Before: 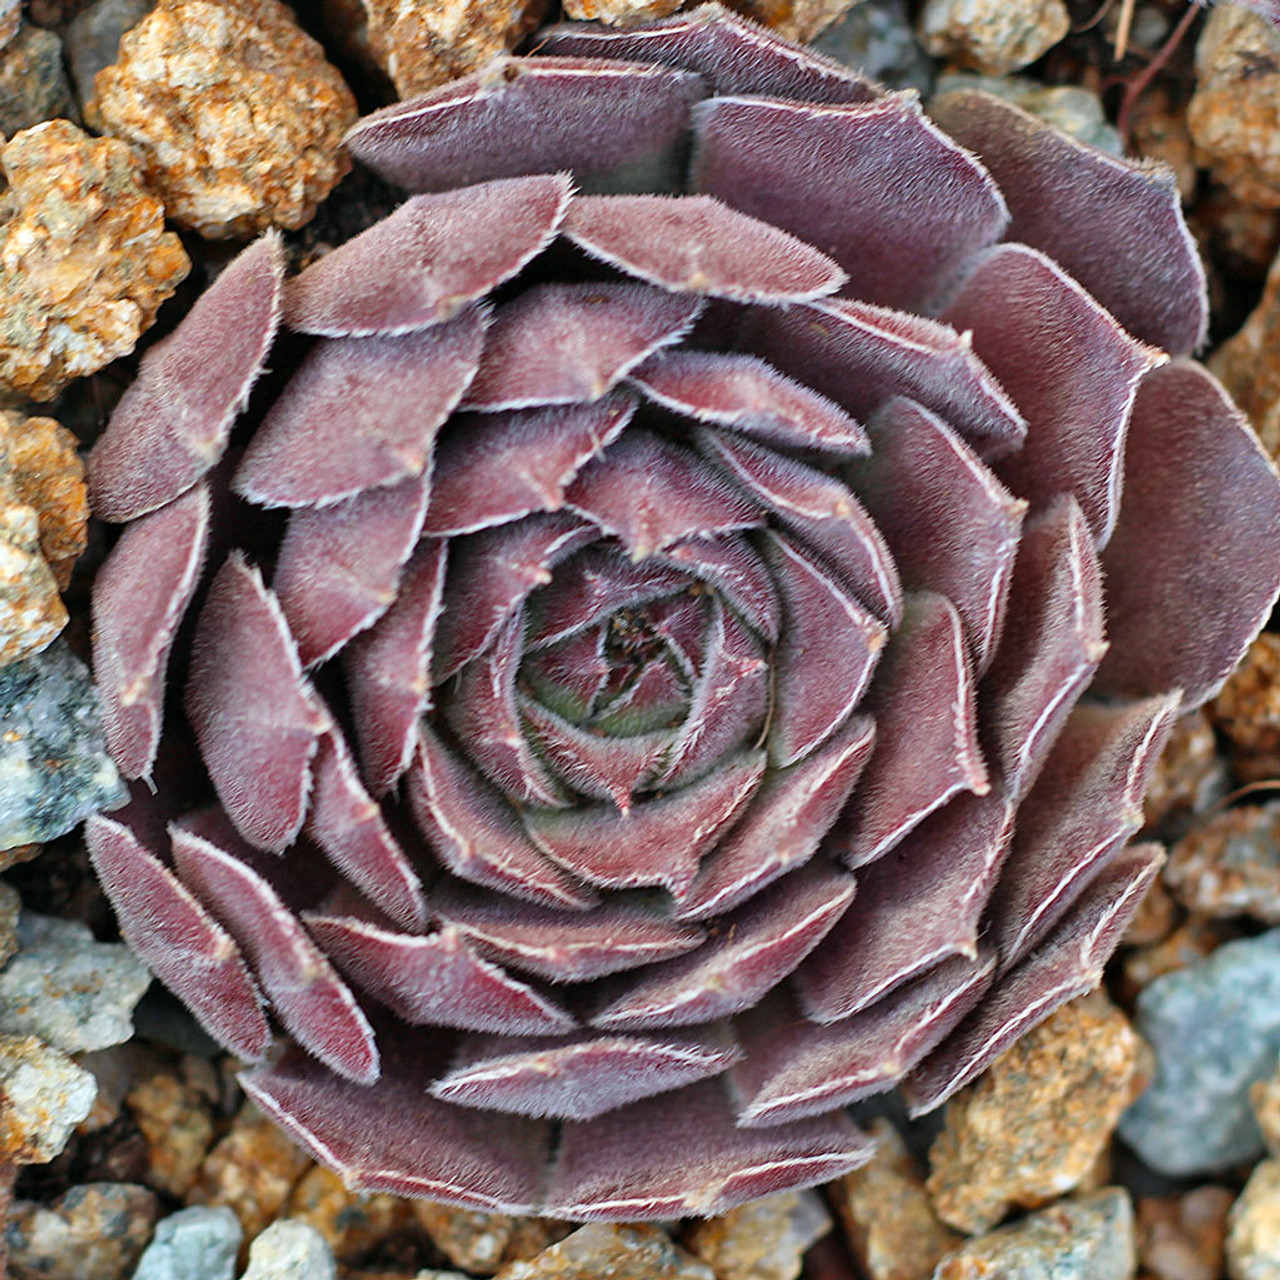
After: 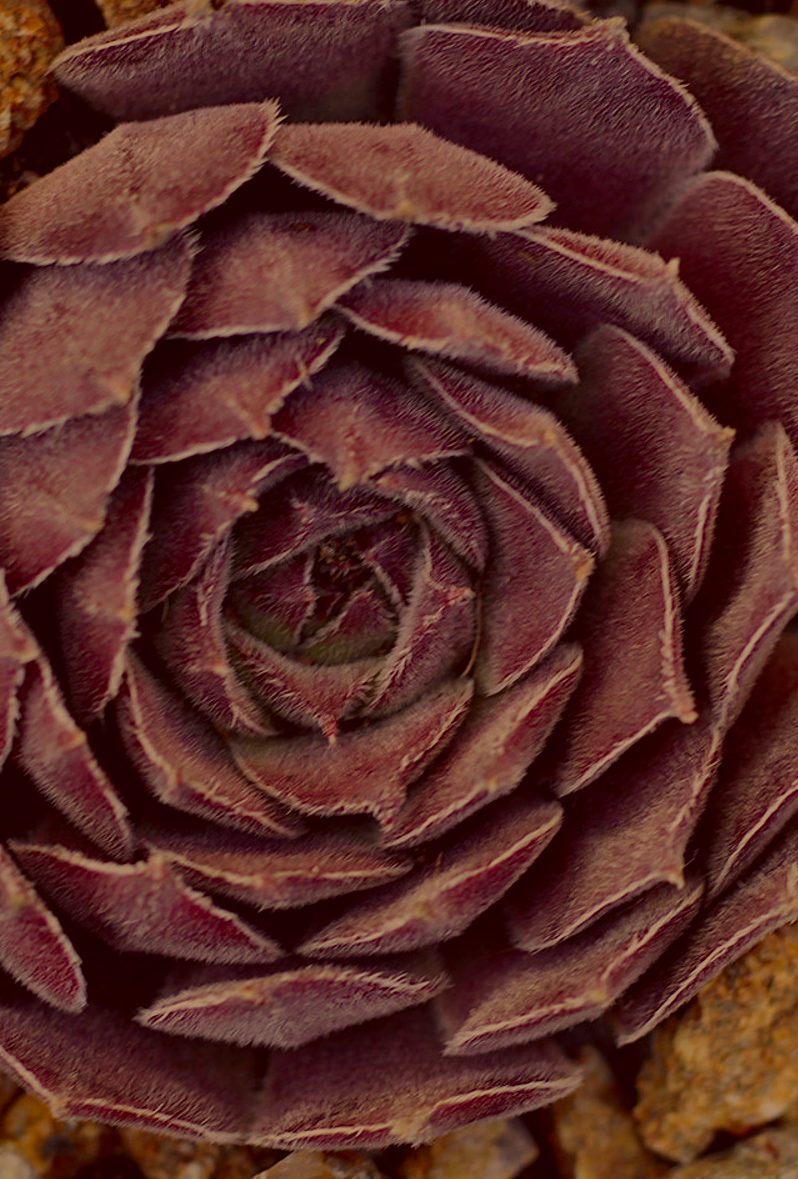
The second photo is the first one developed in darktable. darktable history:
color correction: highlights a* 10.12, highlights b* 39.04, shadows a* 14.62, shadows b* 3.37
crop and rotate: left 22.918%, top 5.629%, right 14.711%, bottom 2.247%
tone equalizer: -8 EV -2 EV, -7 EV -2 EV, -6 EV -2 EV, -5 EV -2 EV, -4 EV -2 EV, -3 EV -2 EV, -2 EV -2 EV, -1 EV -1.63 EV, +0 EV -2 EV
